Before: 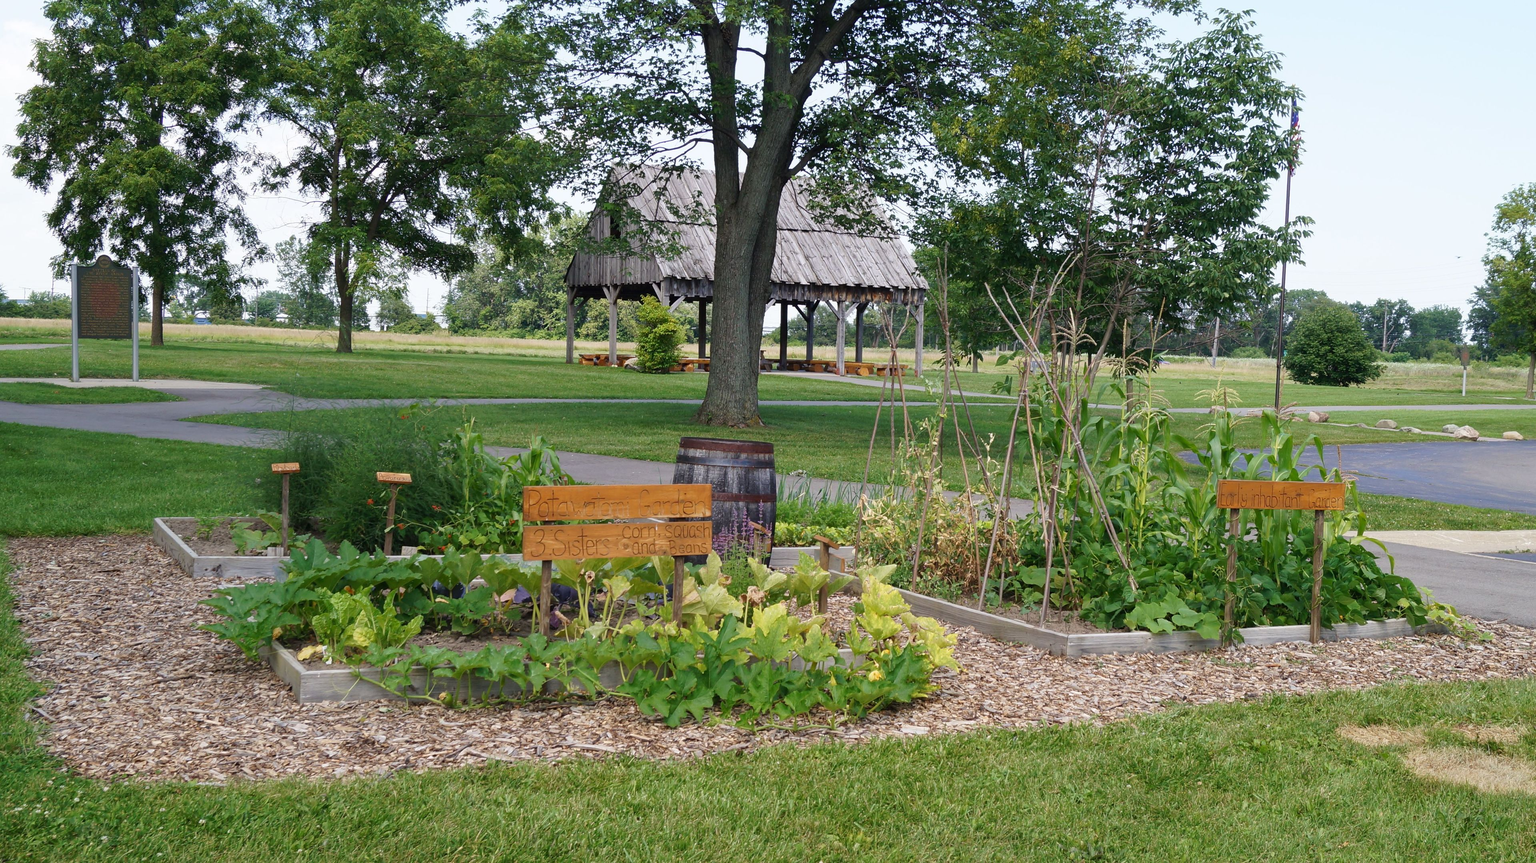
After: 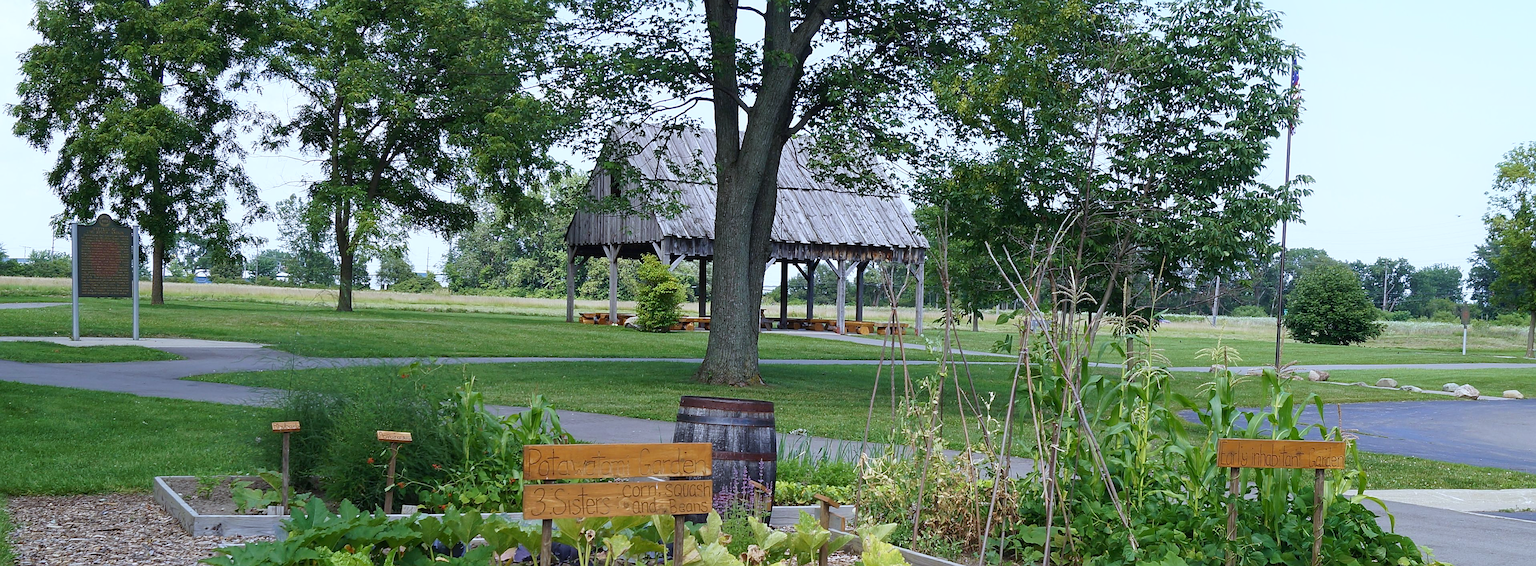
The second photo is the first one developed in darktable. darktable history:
crop and rotate: top 4.848%, bottom 29.503%
shadows and highlights: radius 93.07, shadows -14.46, white point adjustment 0.23, highlights 31.48, compress 48.23%, highlights color adjustment 52.79%, soften with gaussian
white balance: red 0.924, blue 1.095
sharpen: on, module defaults
velvia: strength 6%
